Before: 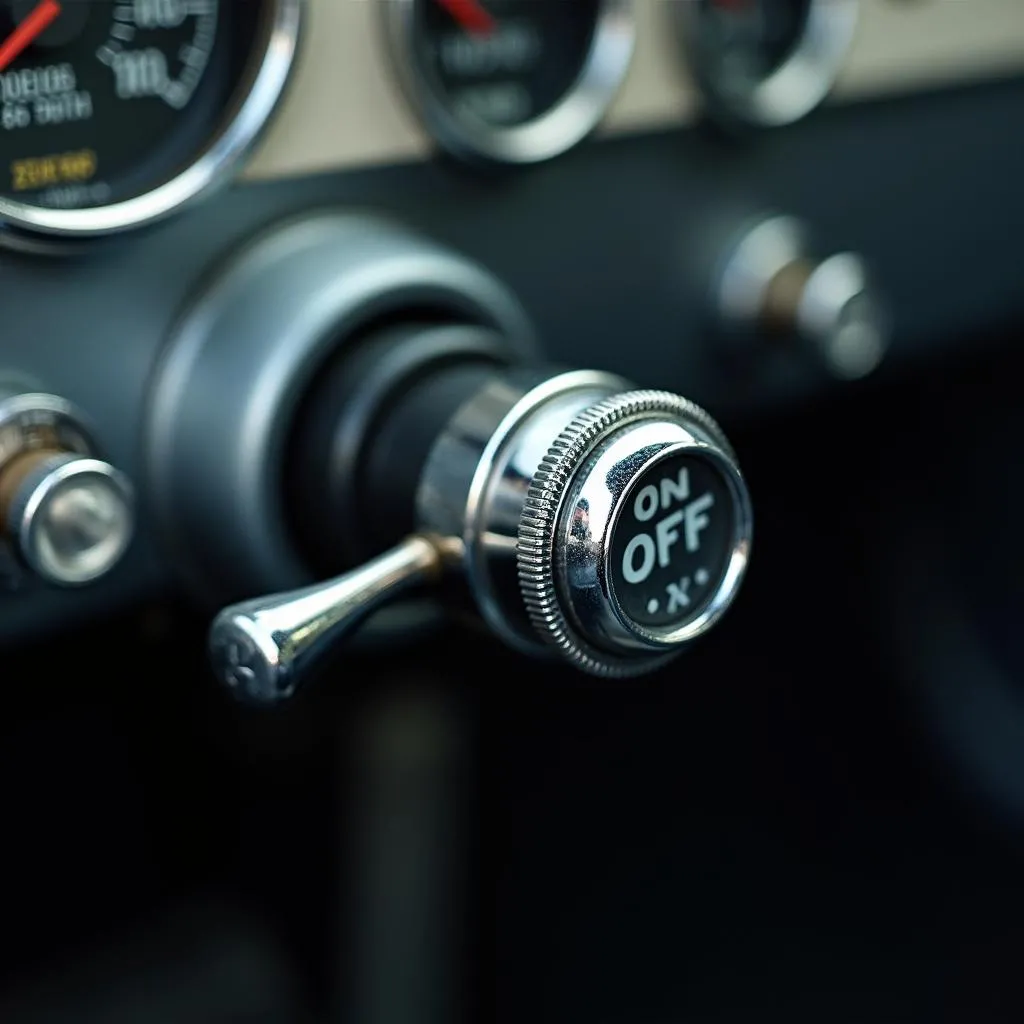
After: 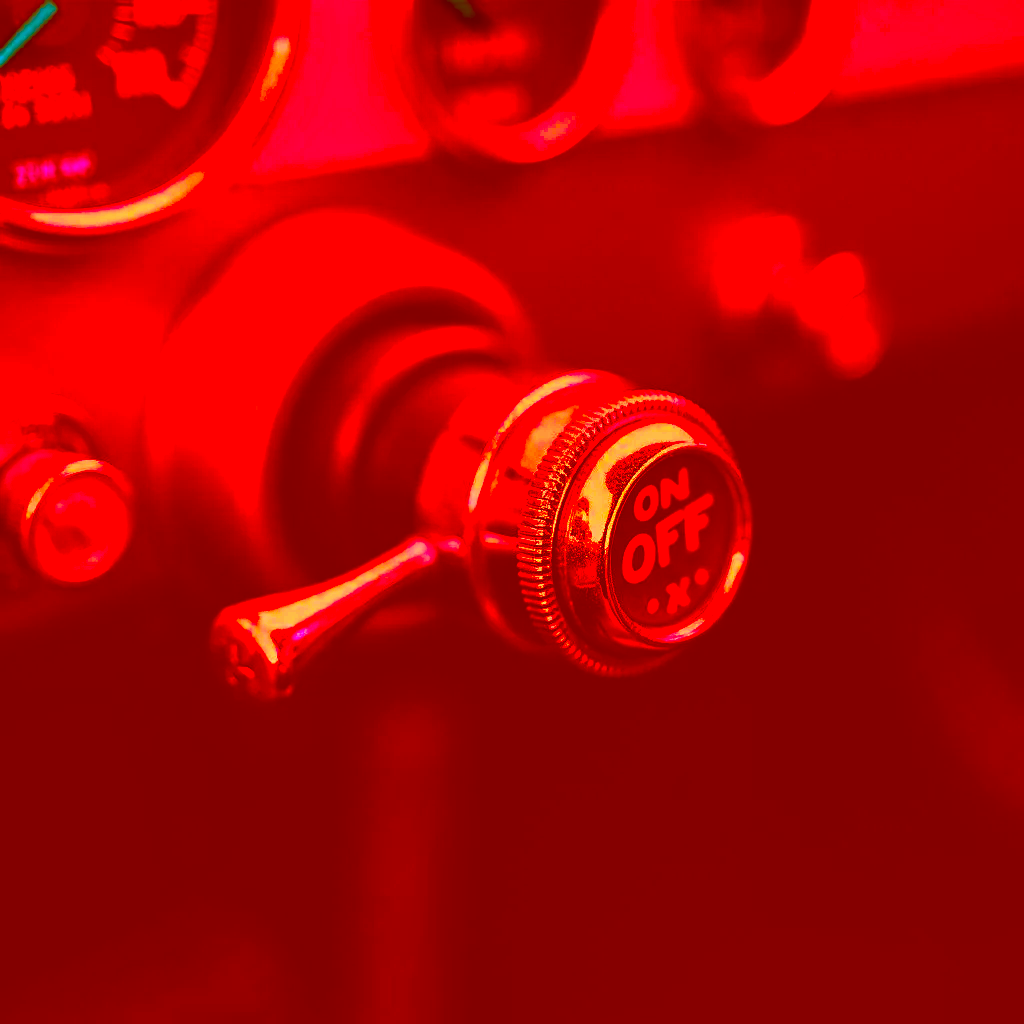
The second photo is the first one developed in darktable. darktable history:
color balance rgb: global offset › luminance 0.721%, perceptual saturation grading › global saturation -0.048%, perceptual brilliance grading › highlights 17.636%, perceptual brilliance grading › mid-tones 32.085%, perceptual brilliance grading › shadows -30.781%, global vibrance 20%
sharpen: amount 0.205
color correction: highlights a* -39.05, highlights b* -39.27, shadows a* -39.61, shadows b* -39.36, saturation -2.99
